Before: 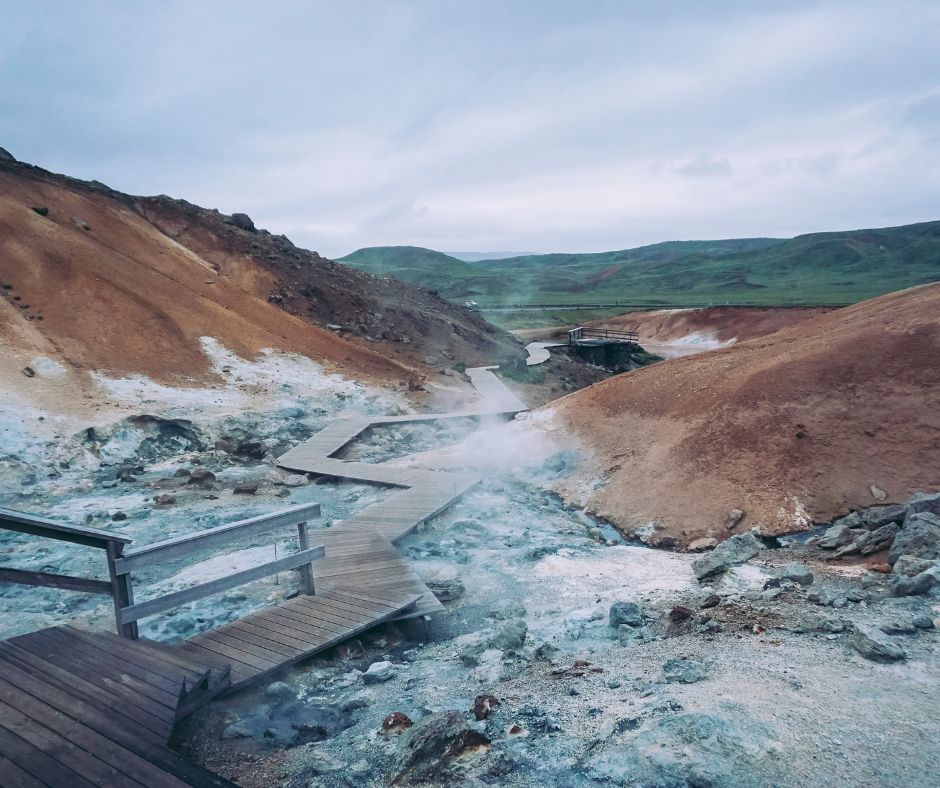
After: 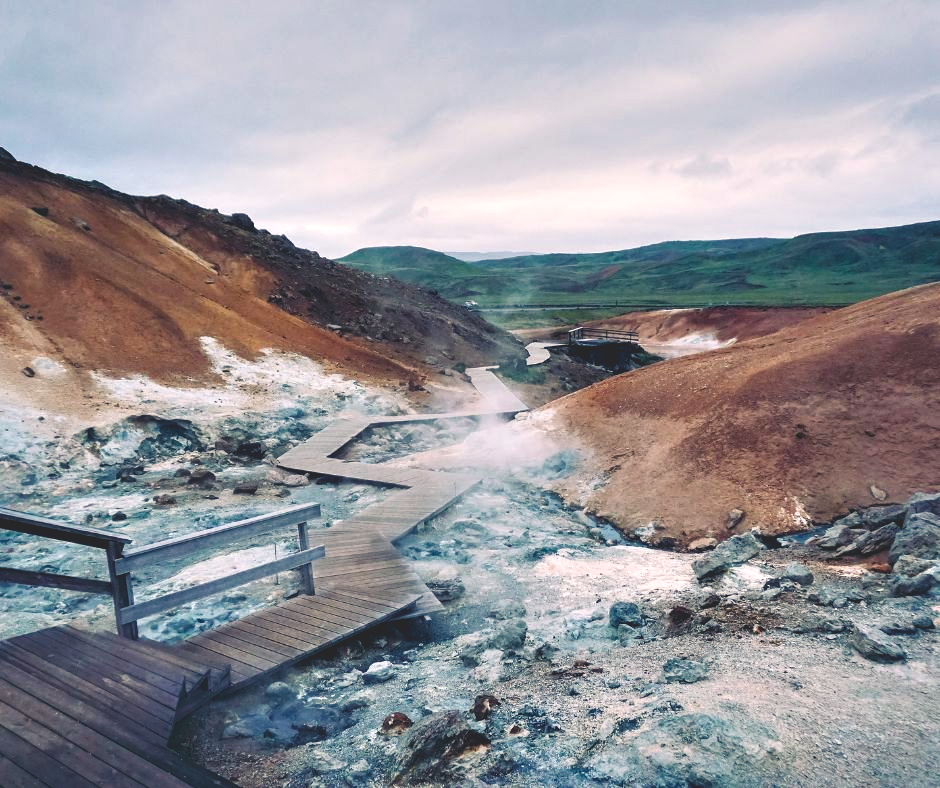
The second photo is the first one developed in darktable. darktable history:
color balance rgb: shadows lift › chroma 2%, shadows lift › hue 247.2°, power › chroma 0.3%, power › hue 25.2°, highlights gain › chroma 3%, highlights gain › hue 60°, global offset › luminance 2%, perceptual saturation grading › global saturation 20%, perceptual saturation grading › highlights -20%, perceptual saturation grading › shadows 30%
contrast equalizer: octaves 7, y [[0.6 ×6], [0.55 ×6], [0 ×6], [0 ×6], [0 ×6]]
